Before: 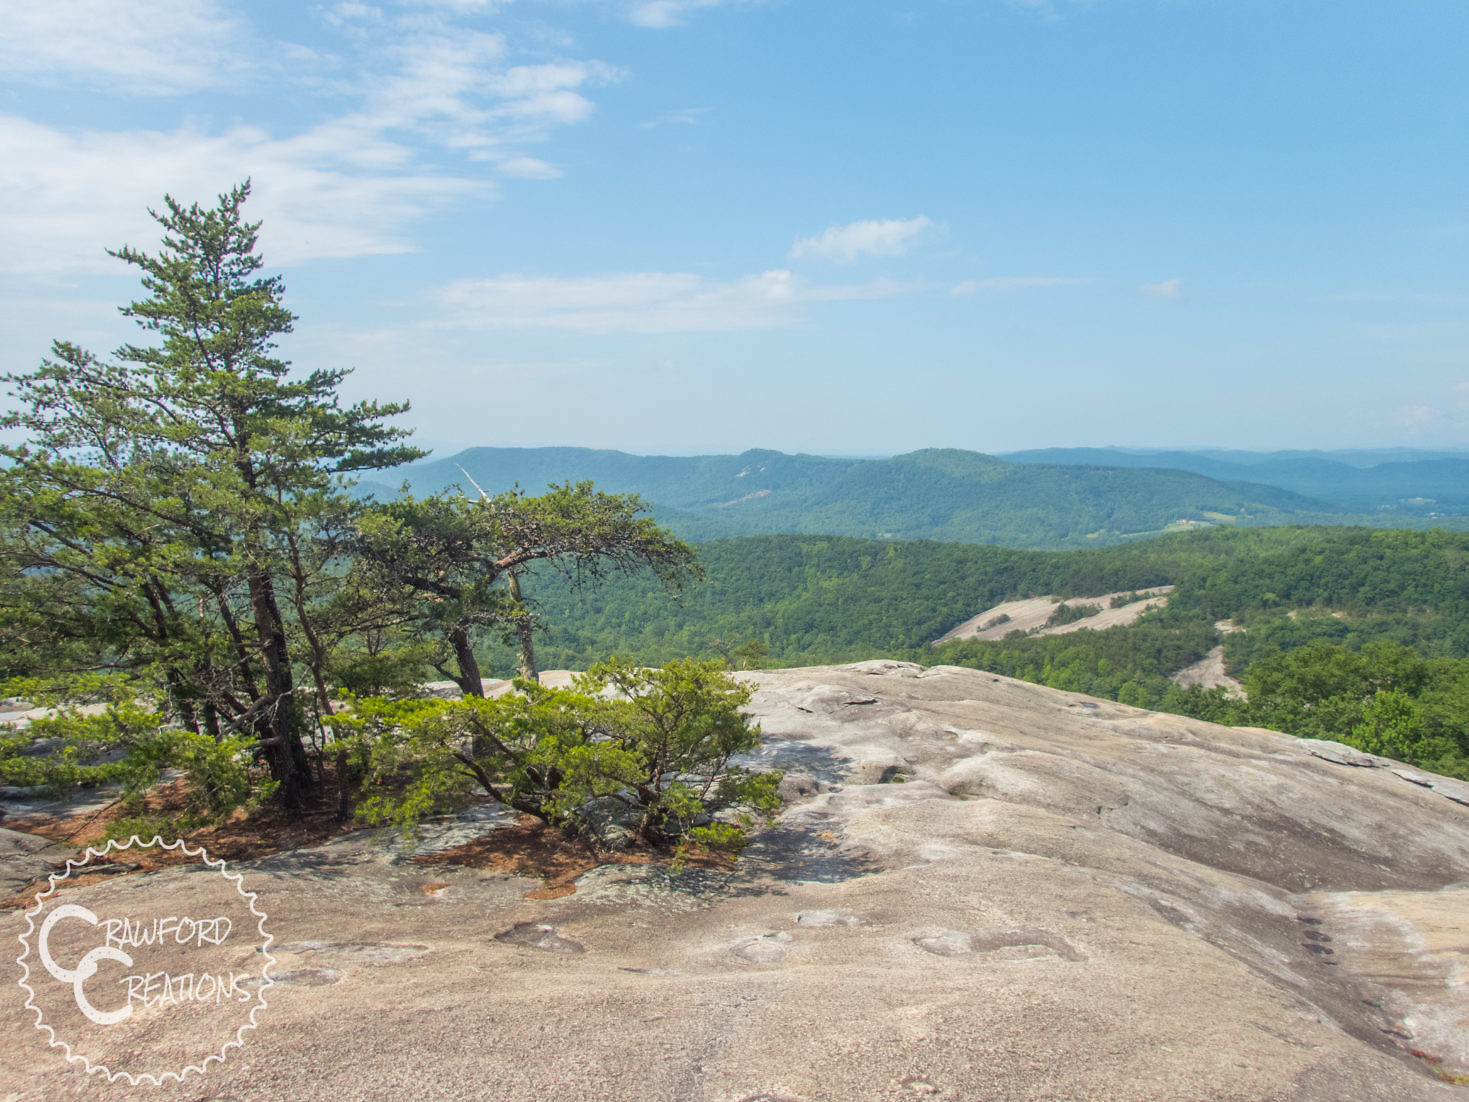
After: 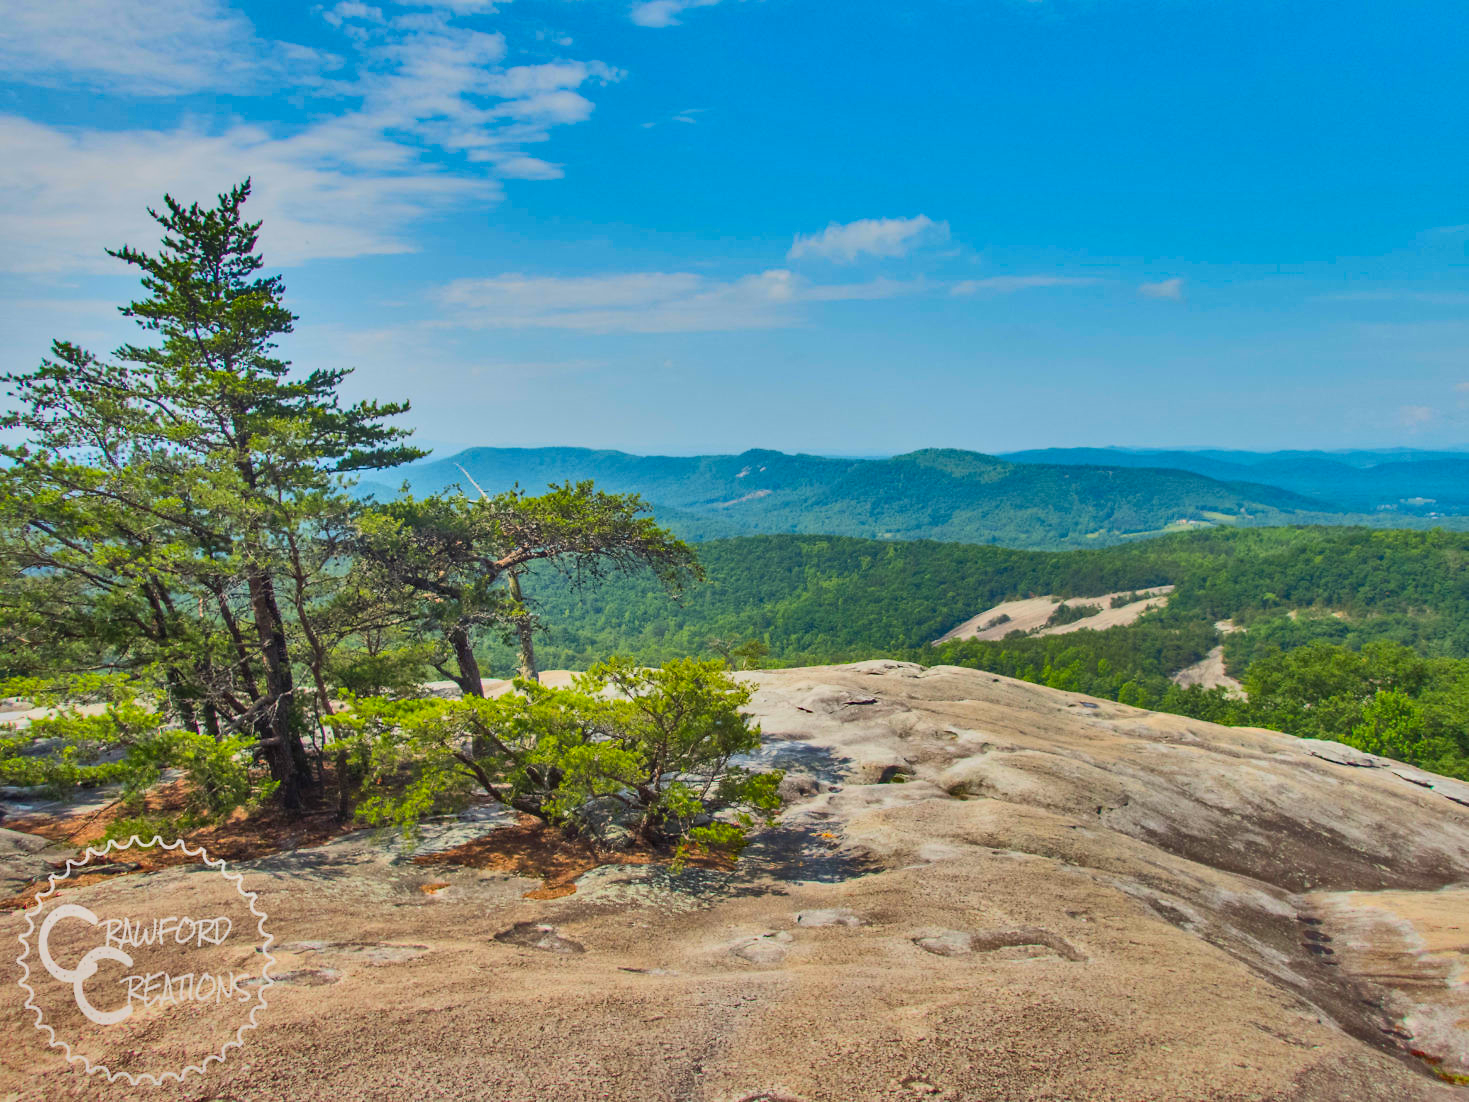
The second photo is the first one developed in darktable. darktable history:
haze removal: compatibility mode true, adaptive false
shadows and highlights: shadows 80.73, white point adjustment -9.07, highlights -61.46, soften with gaussian
contrast brightness saturation: contrast 0.24, brightness 0.26, saturation 0.39
